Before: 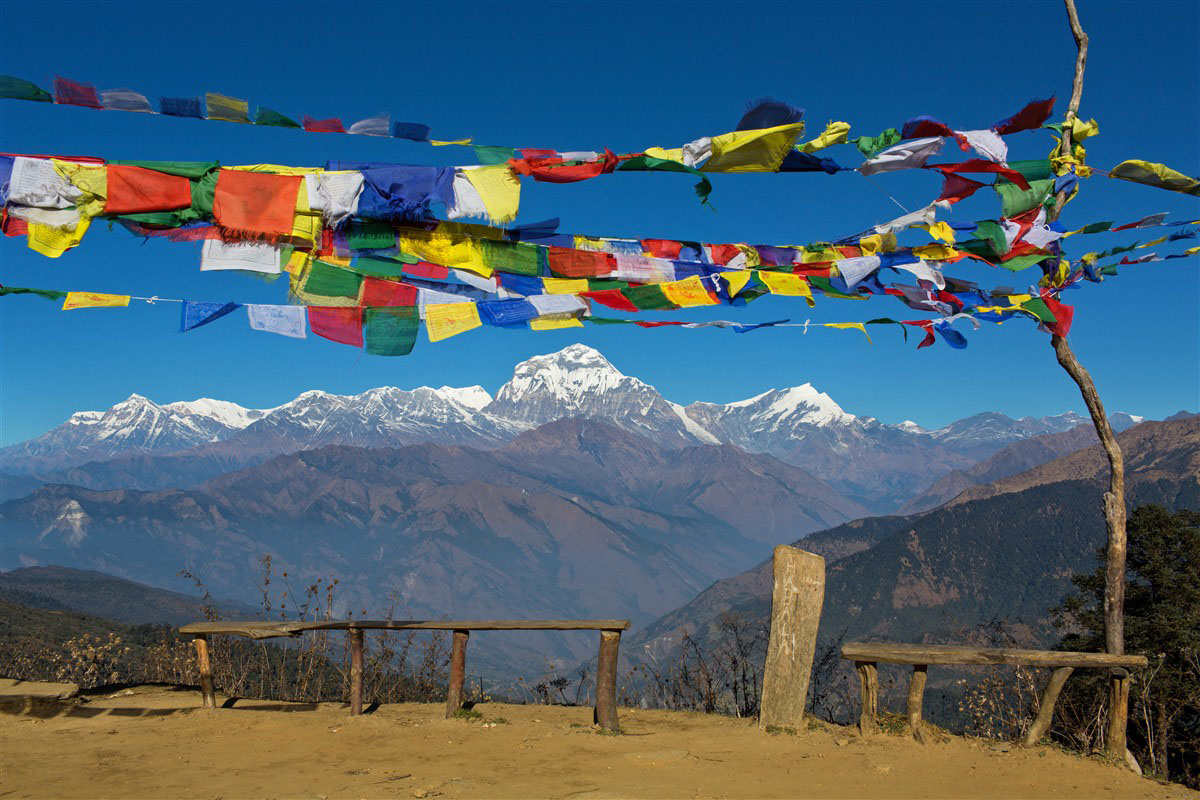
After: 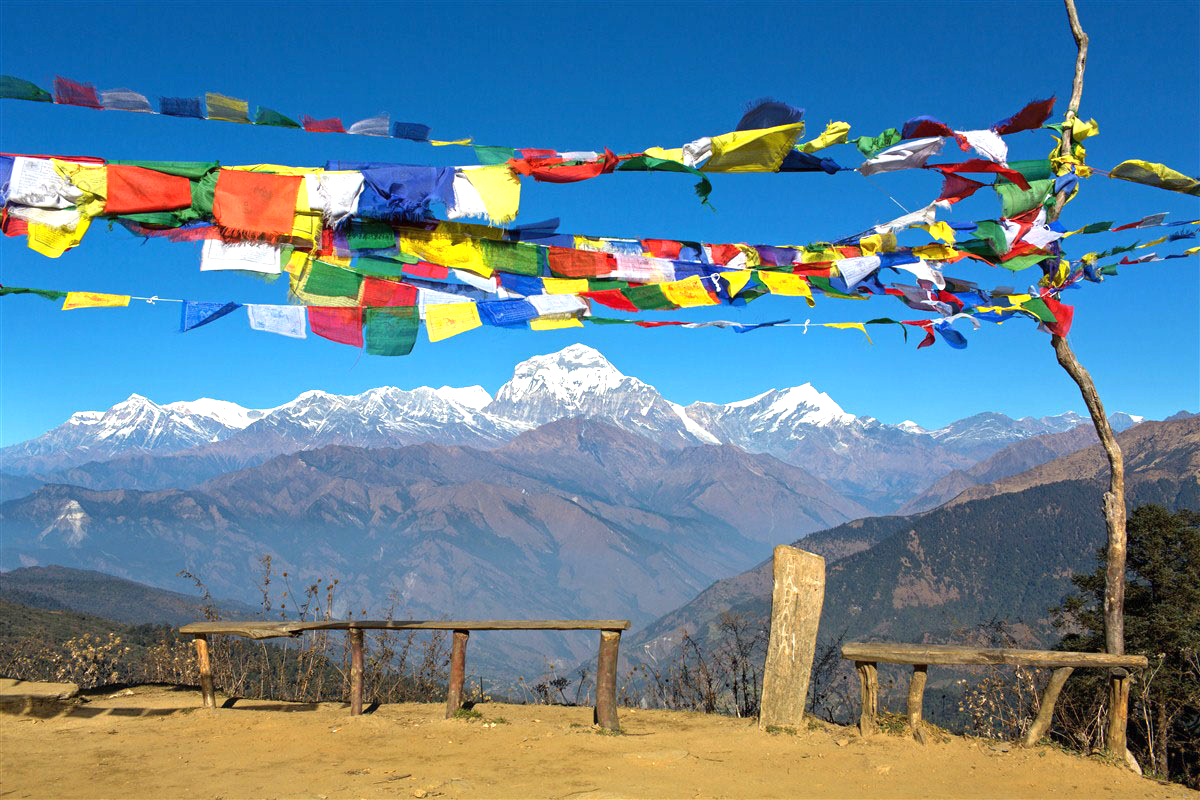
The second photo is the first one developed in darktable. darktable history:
exposure: black level correction 0, exposure 0.877 EV, compensate exposure bias true, compensate highlight preservation false
